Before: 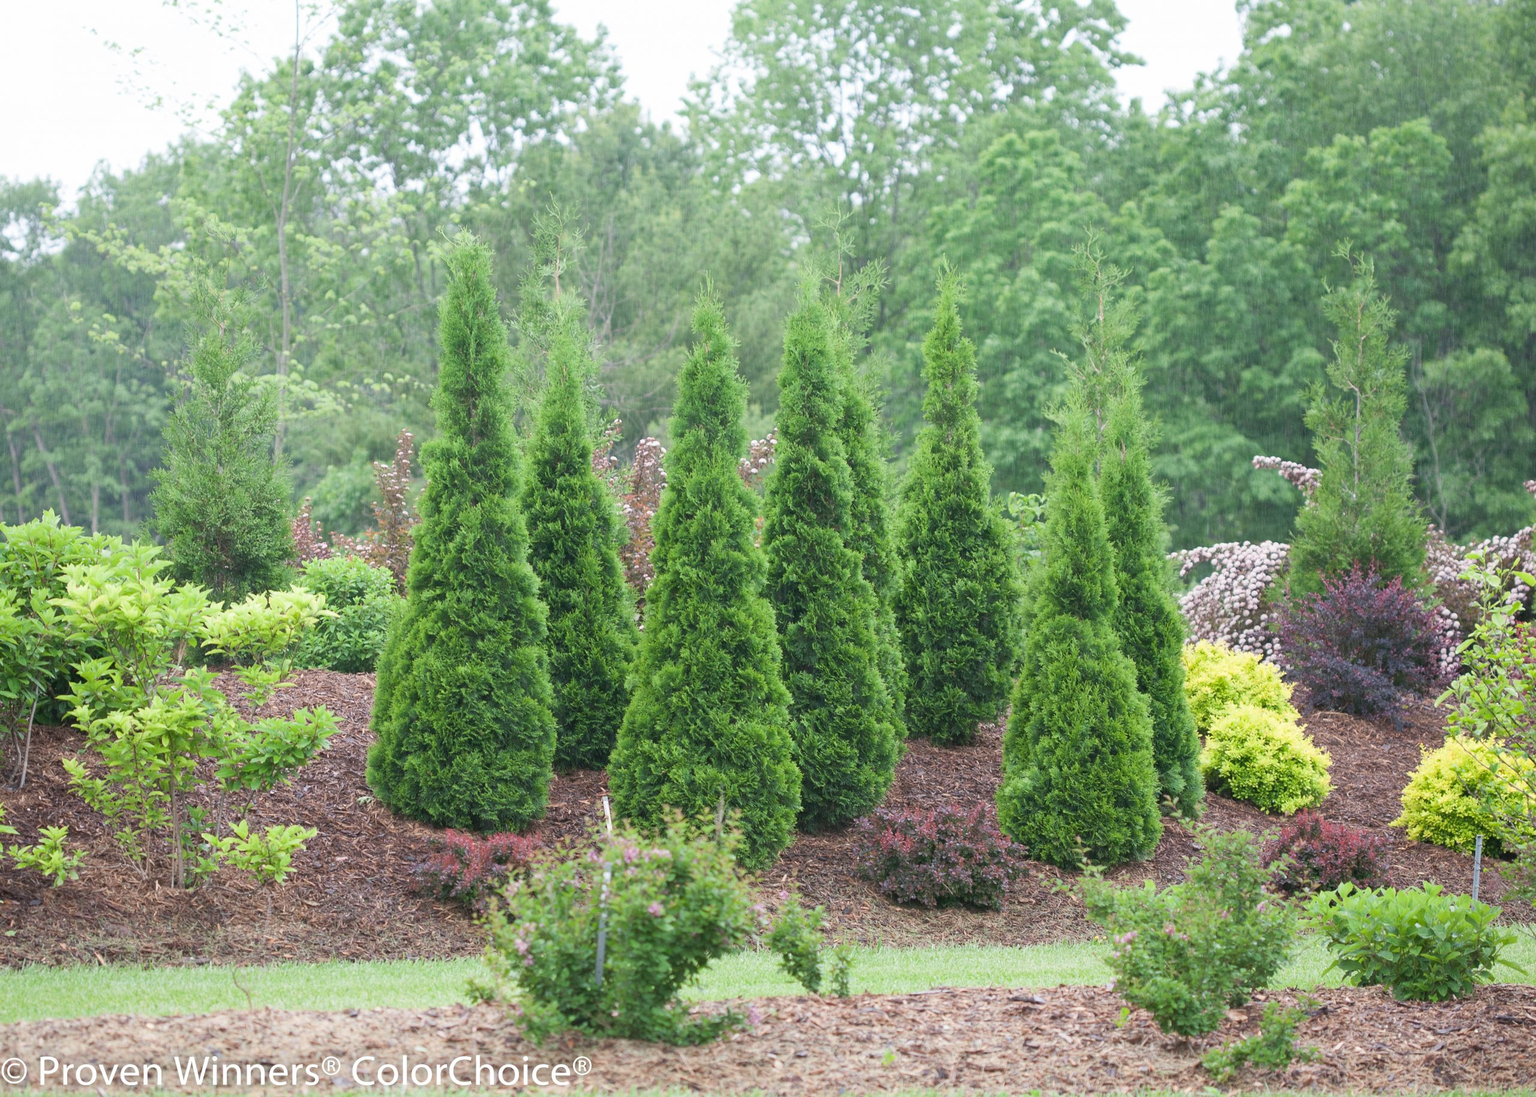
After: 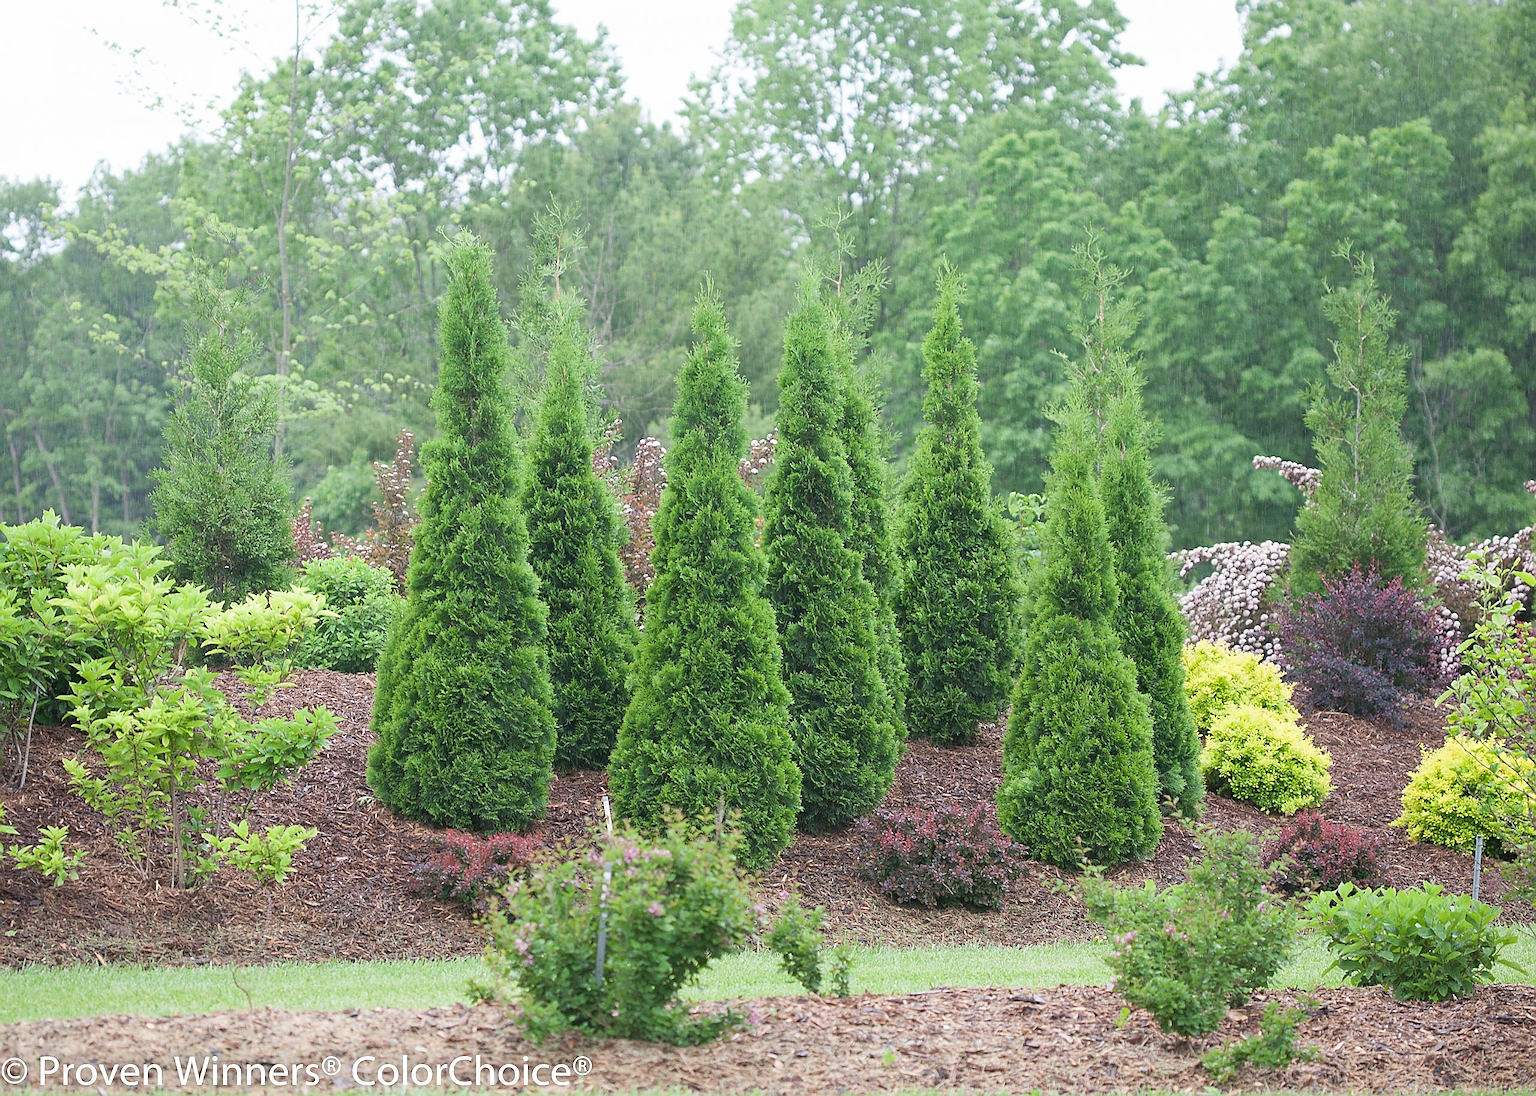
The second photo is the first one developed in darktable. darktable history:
sharpen: radius 1.395, amount 1.244, threshold 0.643
